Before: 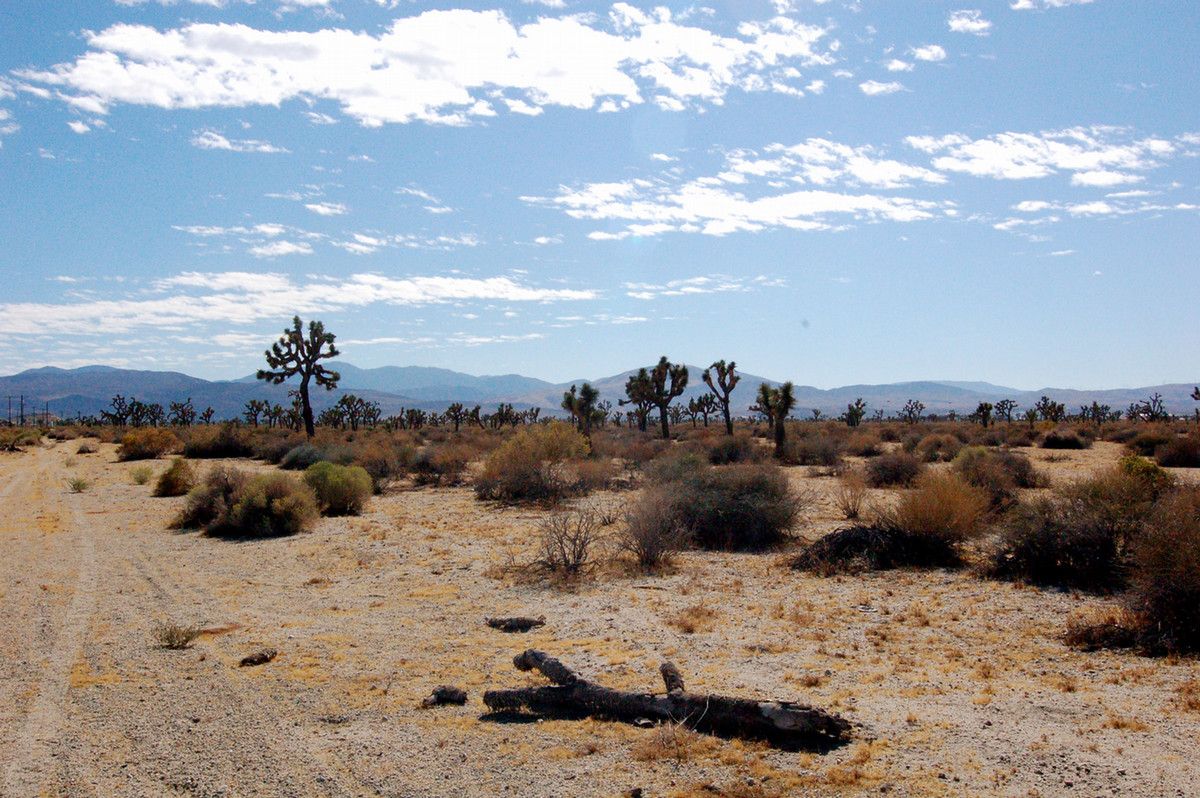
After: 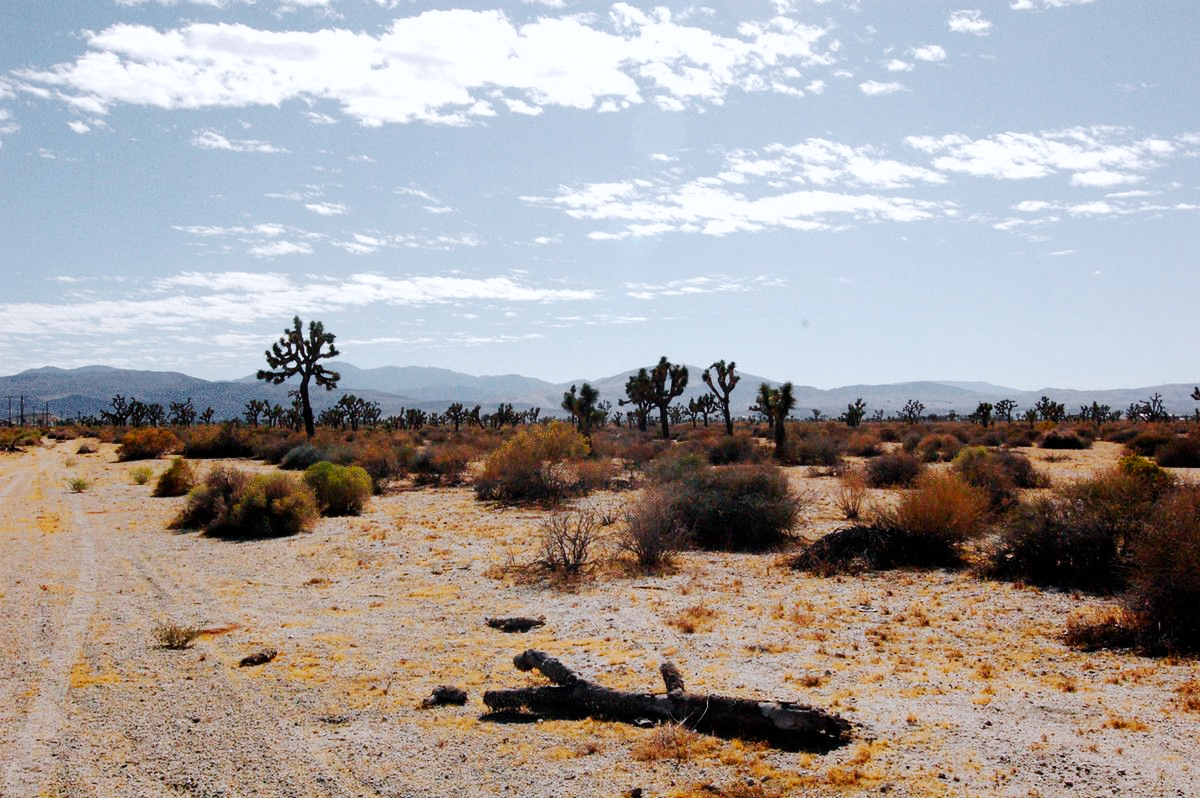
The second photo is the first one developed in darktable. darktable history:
color correction: highlights a* -0.798, highlights b* -8.76
tone curve: curves: ch0 [(0, 0) (0.126, 0.086) (0.338, 0.327) (0.494, 0.55) (0.703, 0.762) (1, 1)]; ch1 [(0, 0) (0.346, 0.324) (0.45, 0.431) (0.5, 0.5) (0.522, 0.517) (0.55, 0.578) (1, 1)]; ch2 [(0, 0) (0.44, 0.424) (0.501, 0.499) (0.554, 0.563) (0.622, 0.667) (0.707, 0.746) (1, 1)], preserve colors none
color zones: curves: ch1 [(0.25, 0.61) (0.75, 0.248)]
